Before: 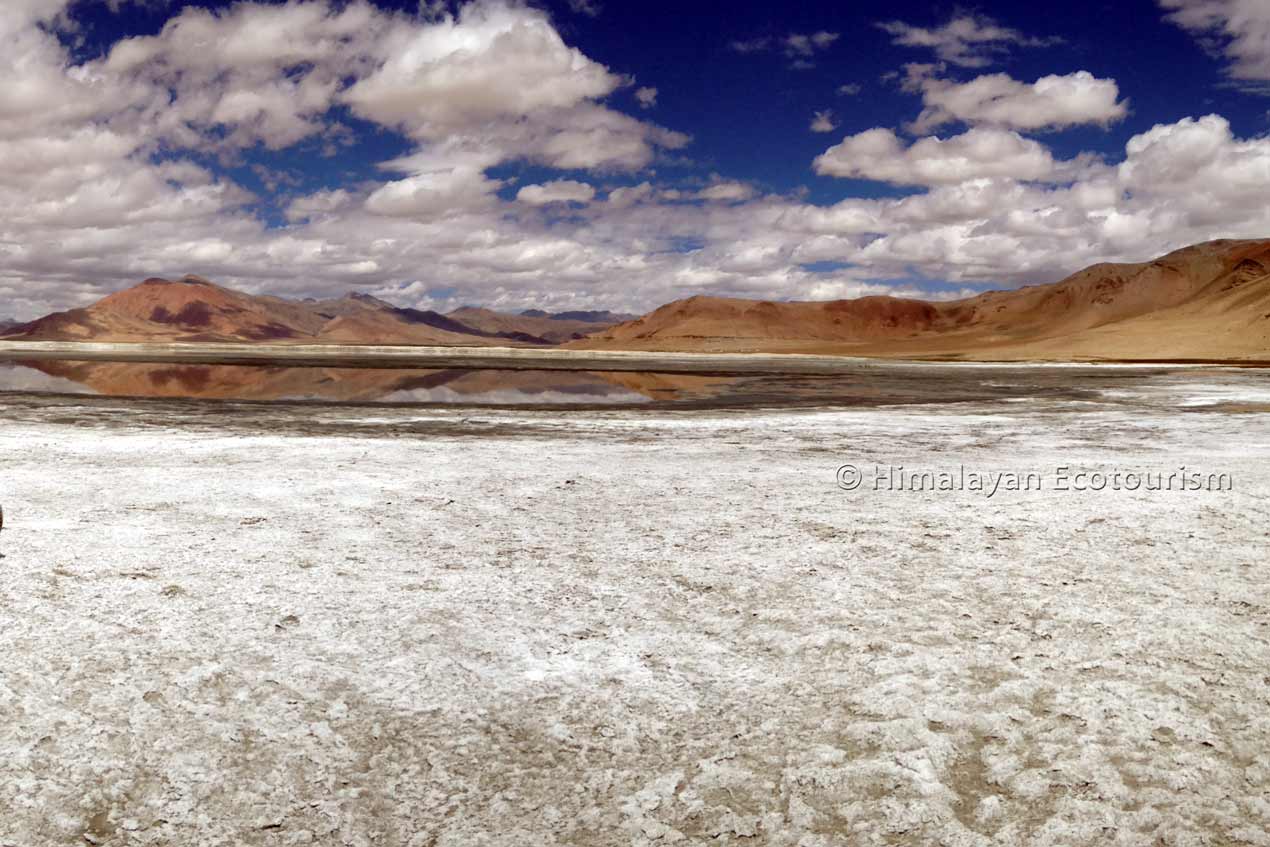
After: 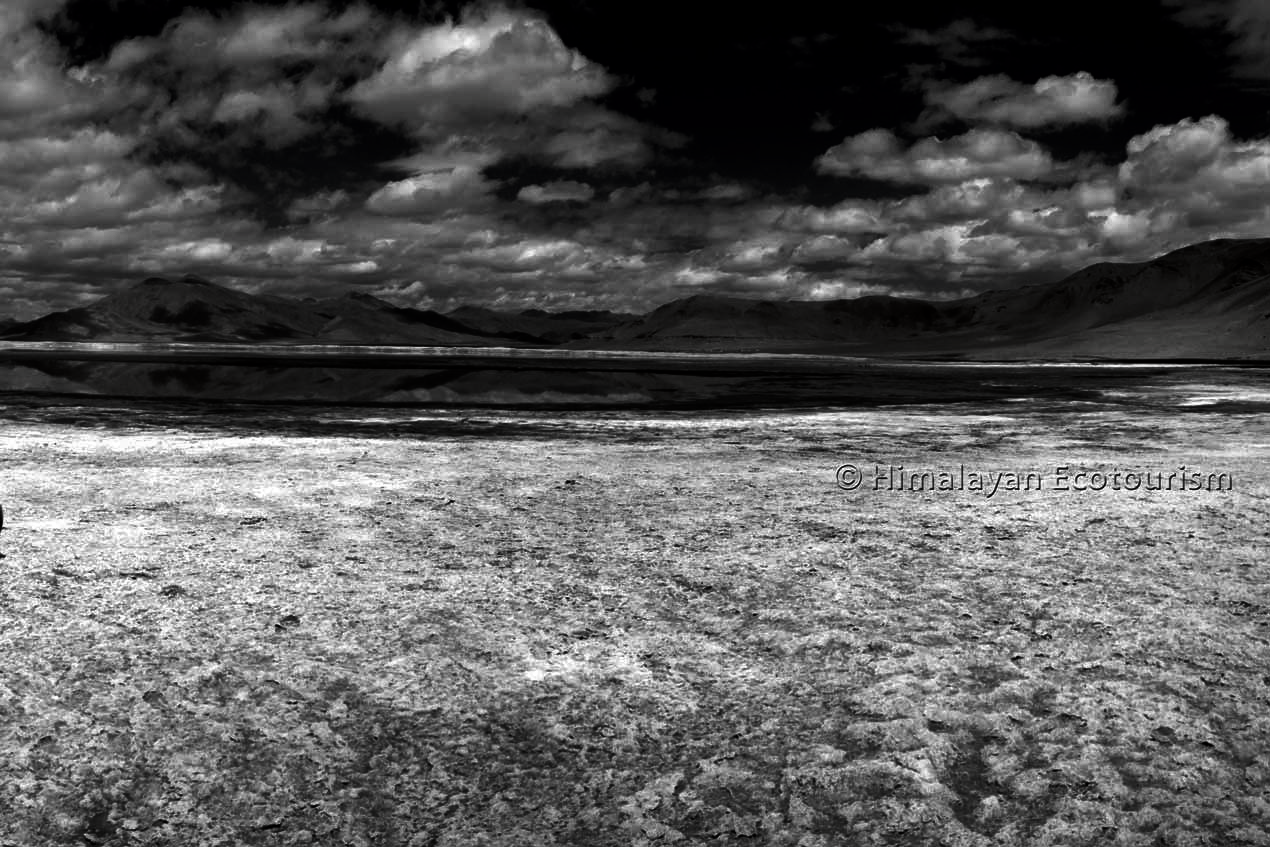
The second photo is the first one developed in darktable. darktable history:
exposure: compensate exposure bias true, compensate highlight preservation false
color balance rgb: linear chroma grading › global chroma 19.336%, perceptual saturation grading › global saturation 25.353%
contrast brightness saturation: contrast 0.018, brightness -0.99, saturation -0.99
